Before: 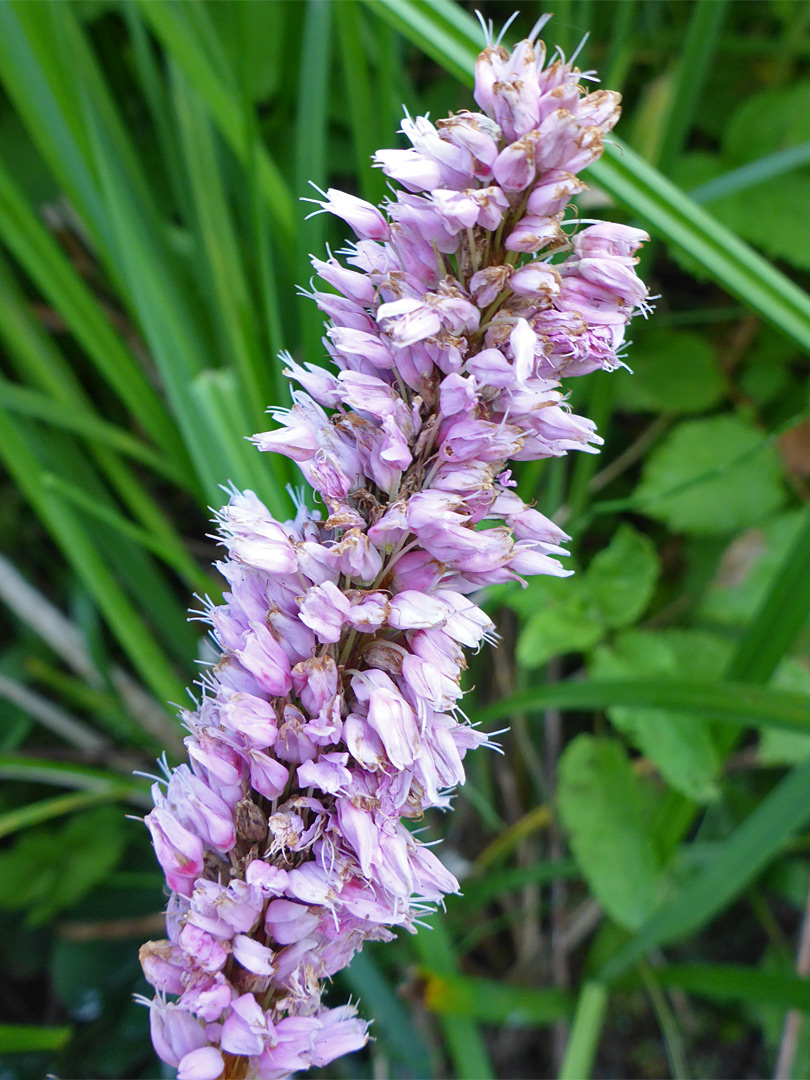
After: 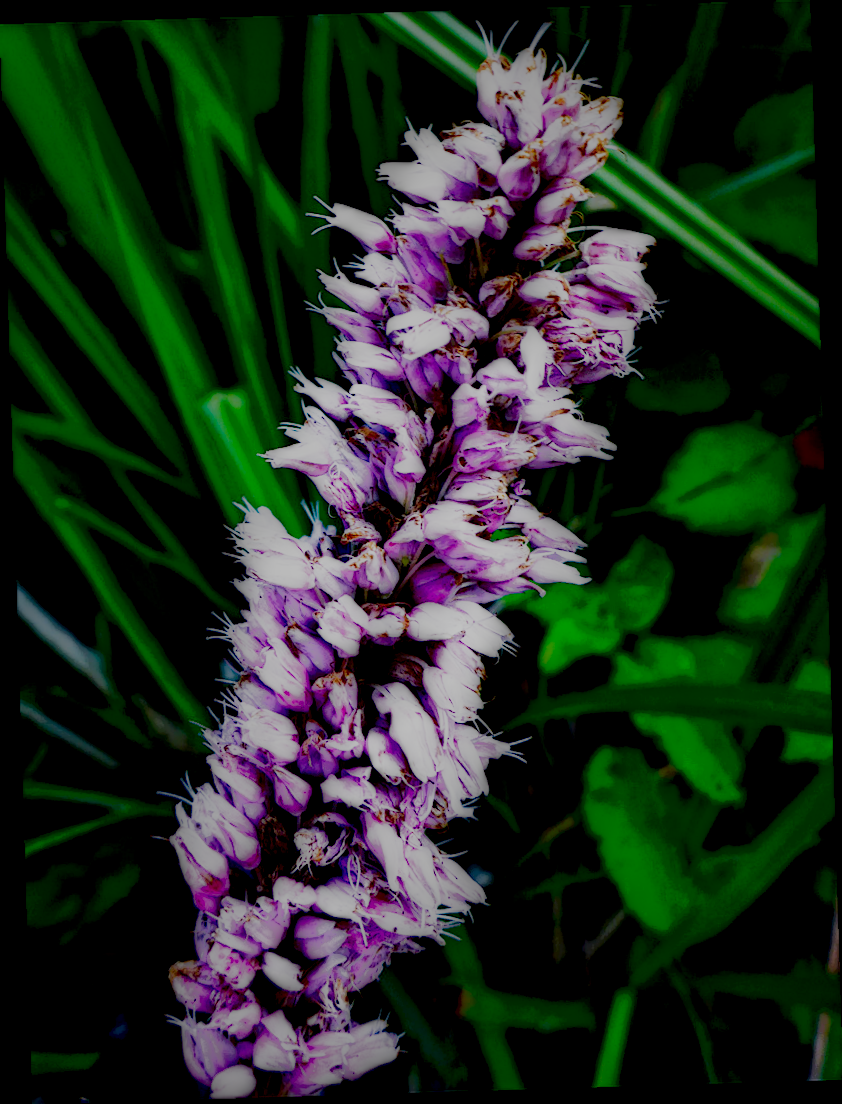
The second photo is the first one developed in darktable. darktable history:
tone curve: curves: ch0 [(0, 0) (0.003, 0.005) (0.011, 0.008) (0.025, 0.013) (0.044, 0.017) (0.069, 0.022) (0.1, 0.029) (0.136, 0.038) (0.177, 0.053) (0.224, 0.081) (0.277, 0.128) (0.335, 0.214) (0.399, 0.343) (0.468, 0.478) (0.543, 0.641) (0.623, 0.798) (0.709, 0.911) (0.801, 0.971) (0.898, 0.99) (1, 1)], preserve colors none
rotate and perspective: rotation -1.75°, automatic cropping off
local contrast: highlights 0%, shadows 198%, detail 164%, midtone range 0.001
